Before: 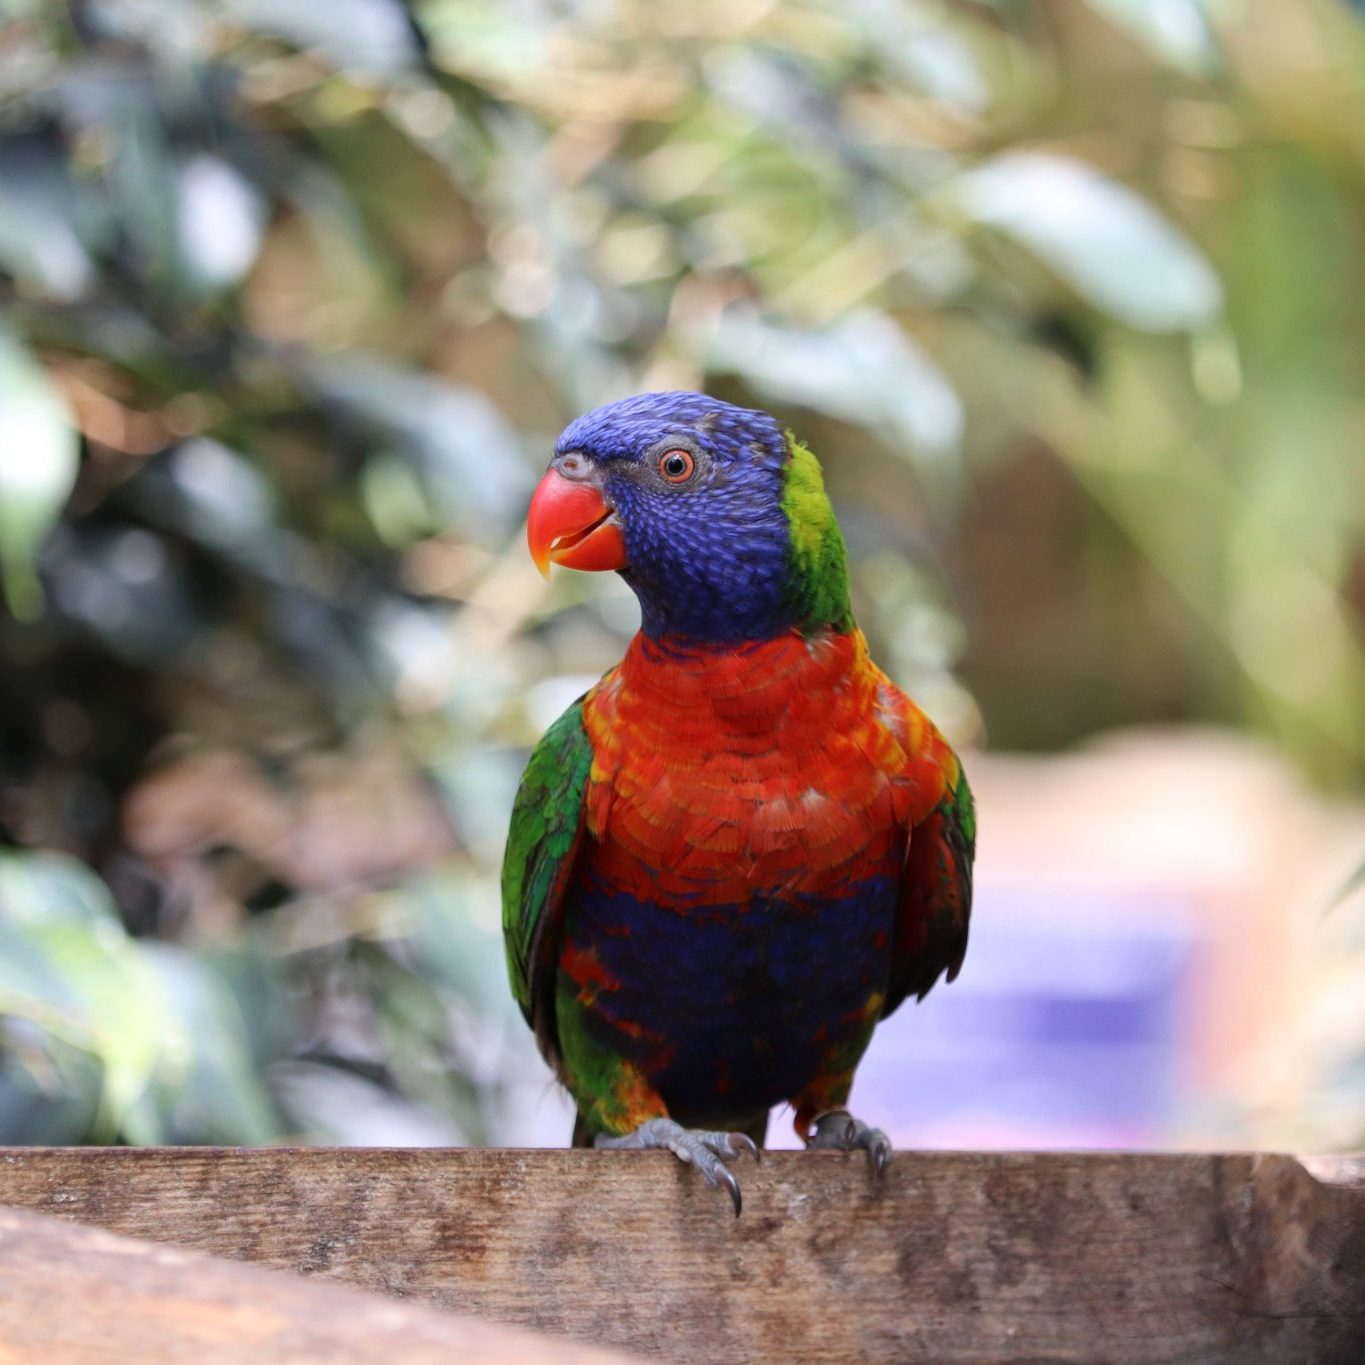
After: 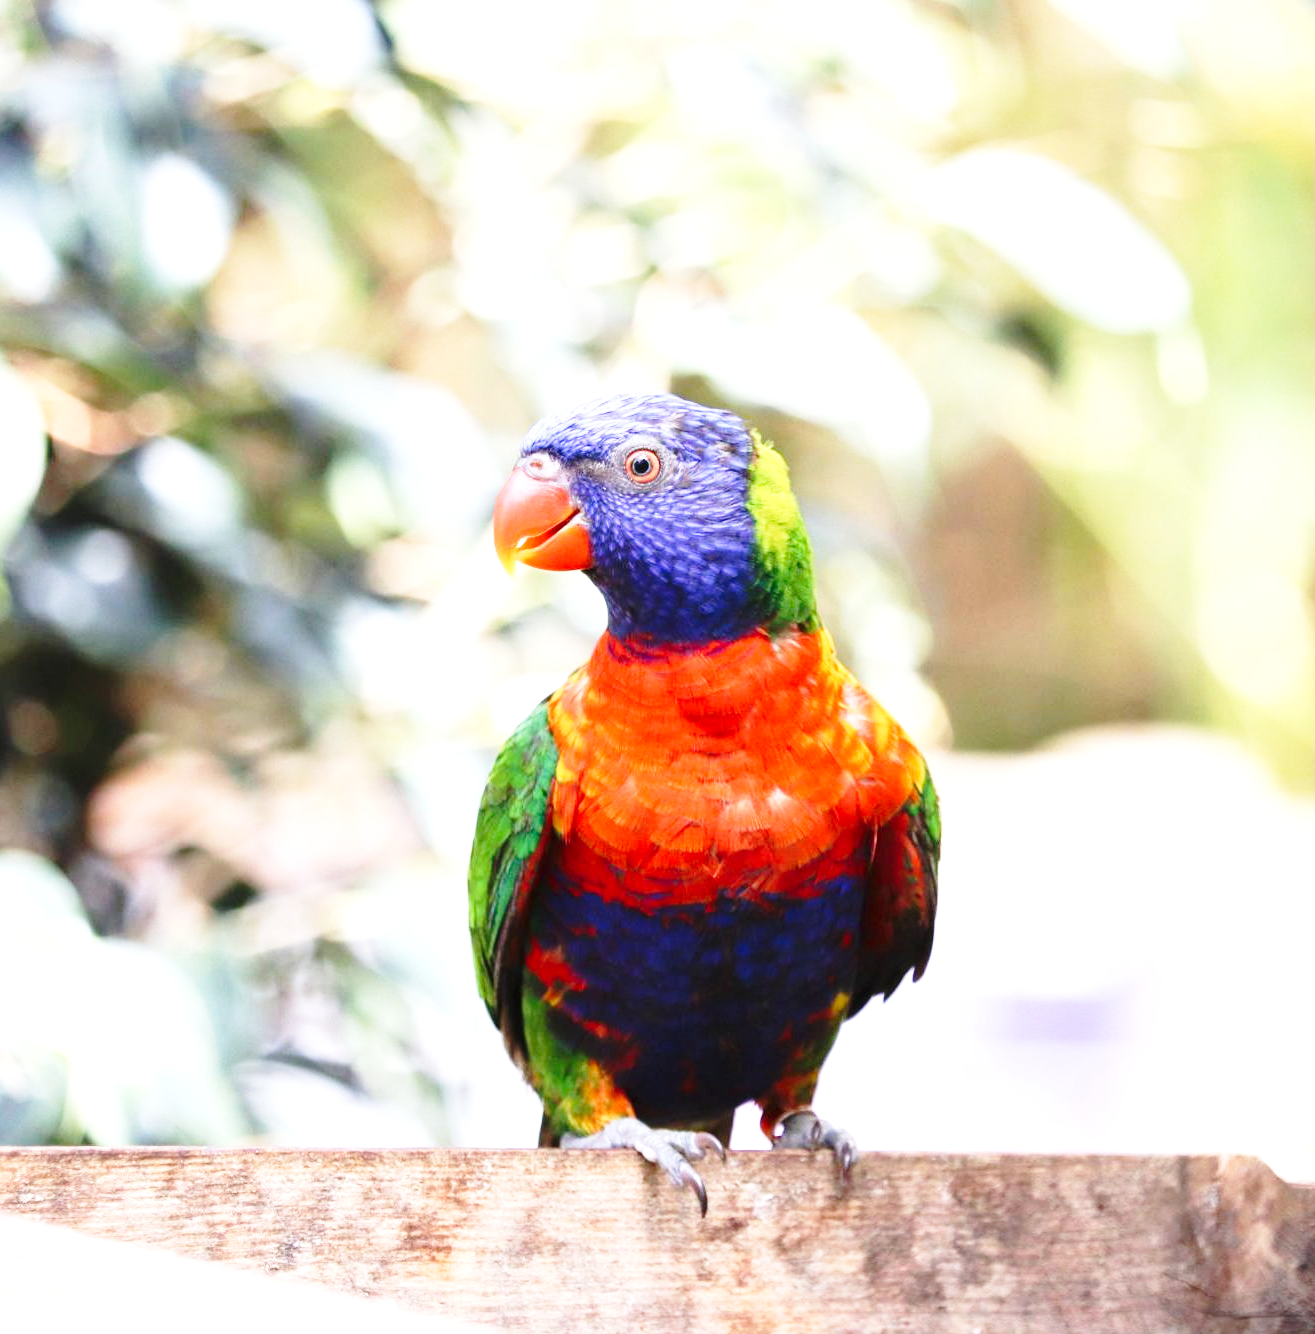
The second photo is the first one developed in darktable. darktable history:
crop and rotate: left 2.536%, right 1.107%, bottom 2.246%
exposure: black level correction 0, exposure 1.2 EV, compensate highlight preservation false
base curve: curves: ch0 [(0, 0) (0.028, 0.03) (0.121, 0.232) (0.46, 0.748) (0.859, 0.968) (1, 1)], preserve colors none
